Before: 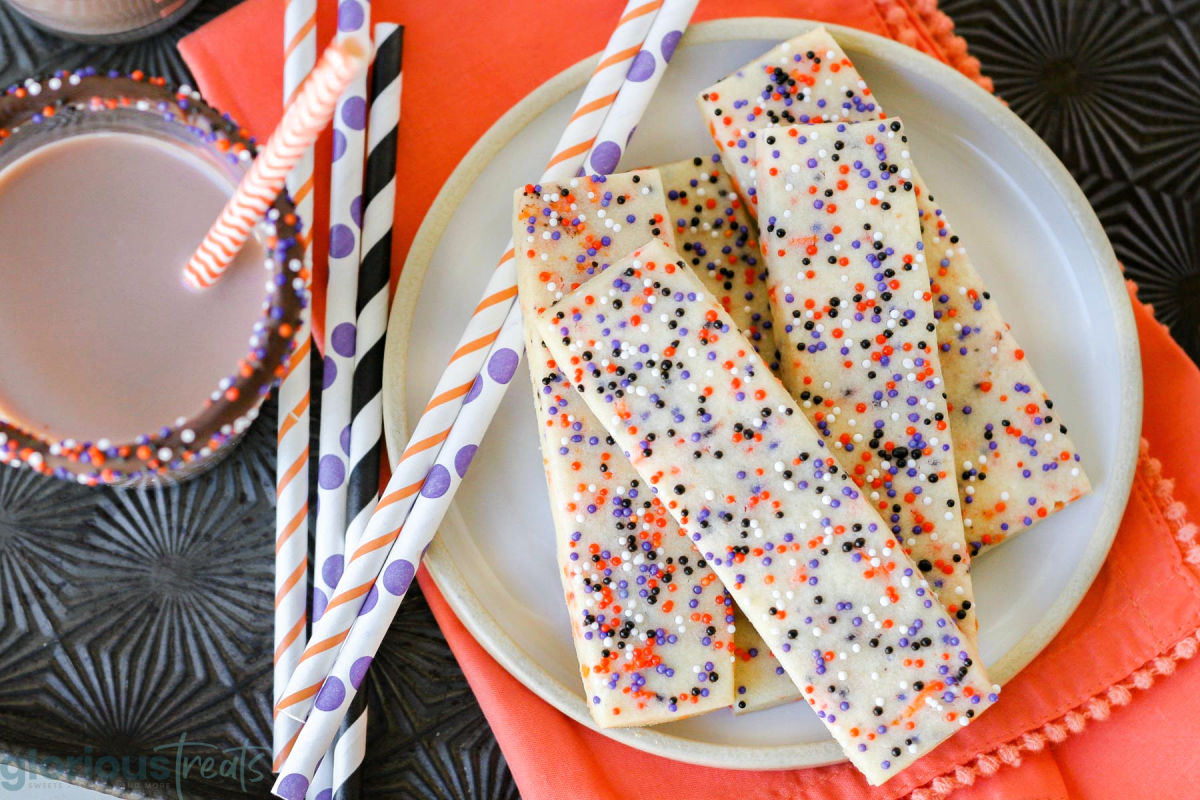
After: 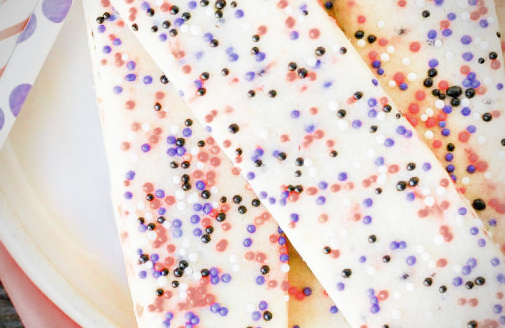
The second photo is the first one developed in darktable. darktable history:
crop: left 37.221%, top 45.169%, right 20.63%, bottom 13.777%
filmic rgb: middle gray luminance 4.29%, black relative exposure -13 EV, white relative exposure 5 EV, threshold 6 EV, target black luminance 0%, hardness 5.19, latitude 59.69%, contrast 0.767, highlights saturation mix 5%, shadows ↔ highlights balance 25.95%, add noise in highlights 0, color science v3 (2019), use custom middle-gray values true, iterations of high-quality reconstruction 0, contrast in highlights soft, enable highlight reconstruction true
vignetting: on, module defaults
